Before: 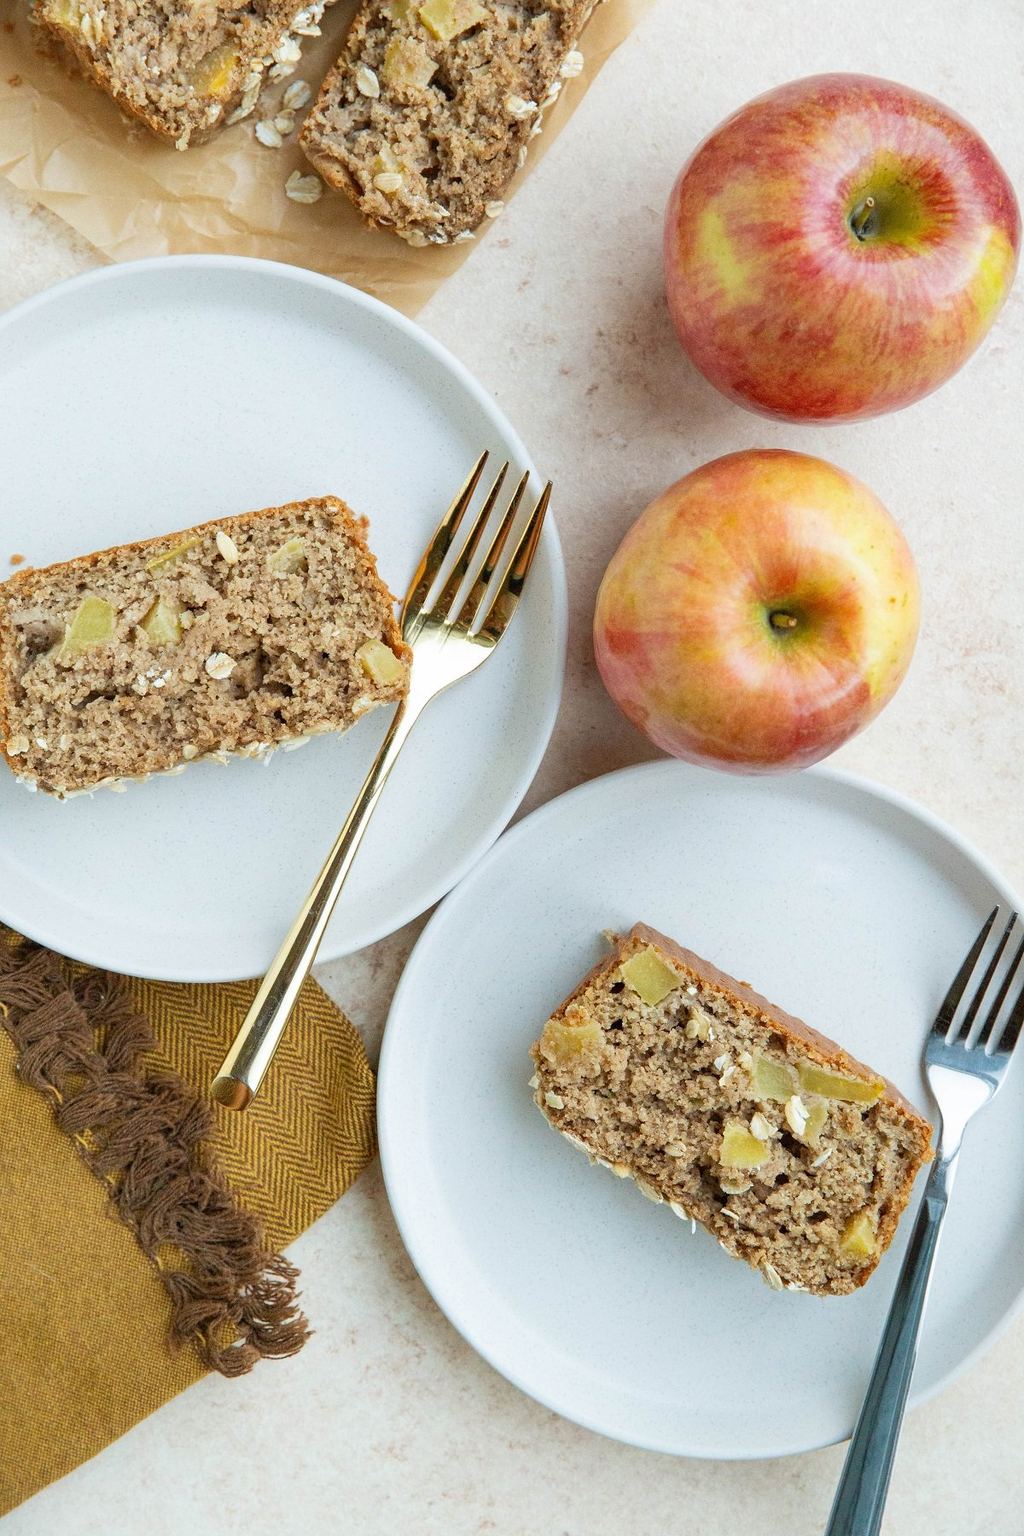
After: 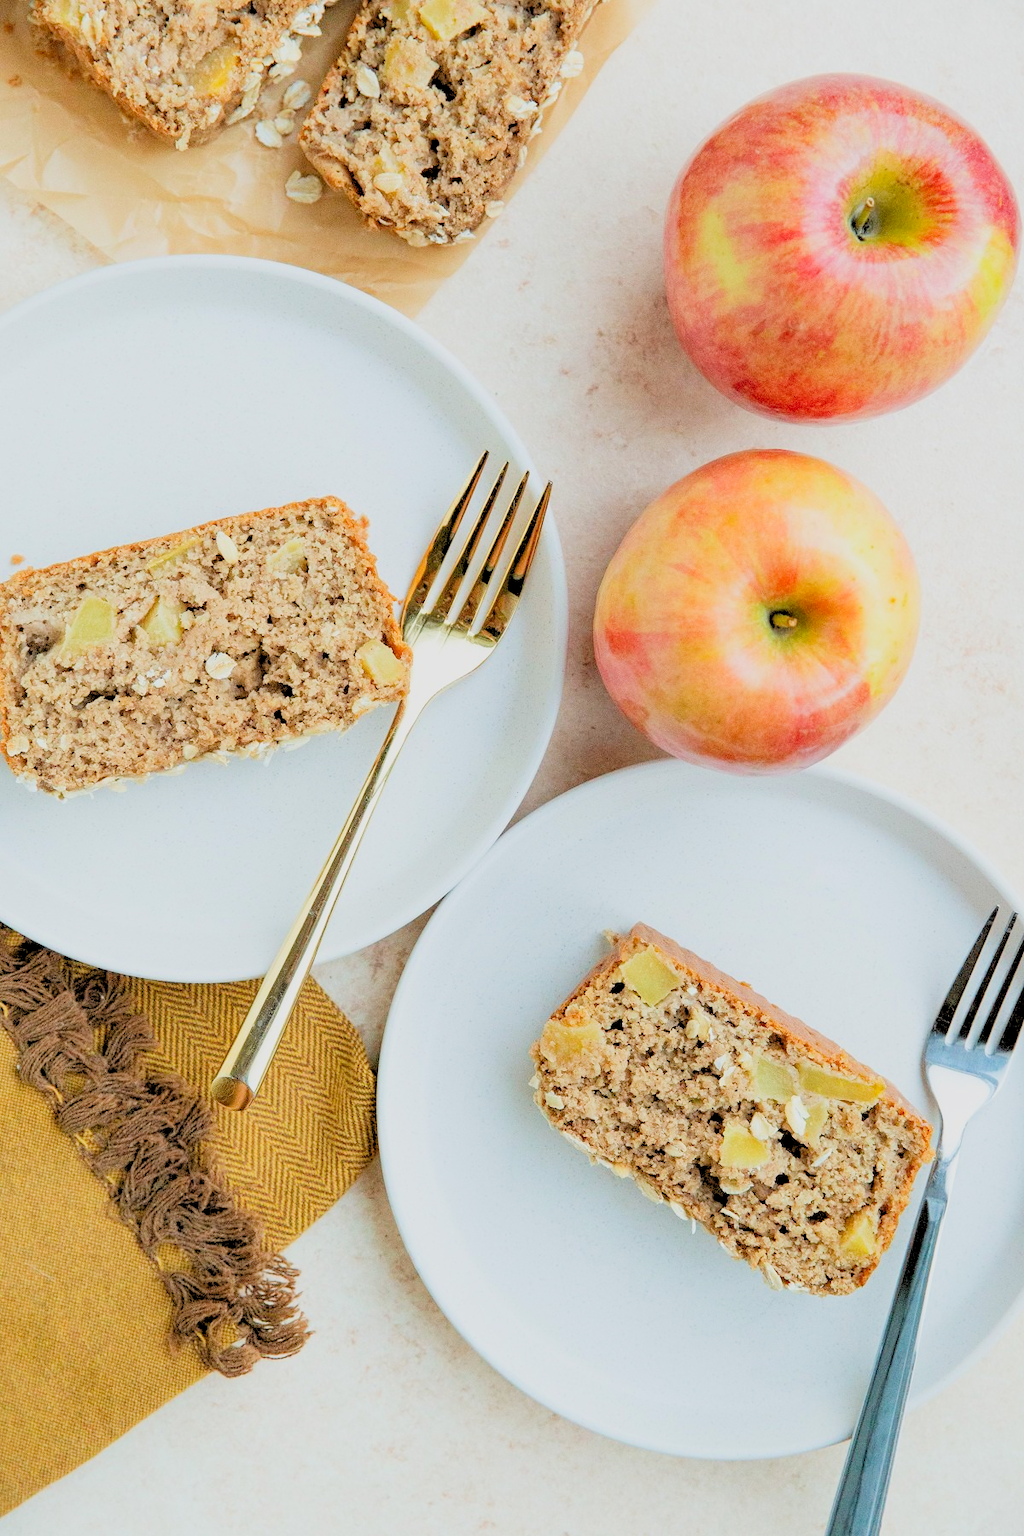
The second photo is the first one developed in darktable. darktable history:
levels: gray 50.88%, levels [0.093, 0.434, 0.988]
filmic rgb: black relative exposure -7.65 EV, white relative exposure 4.56 EV, hardness 3.61
